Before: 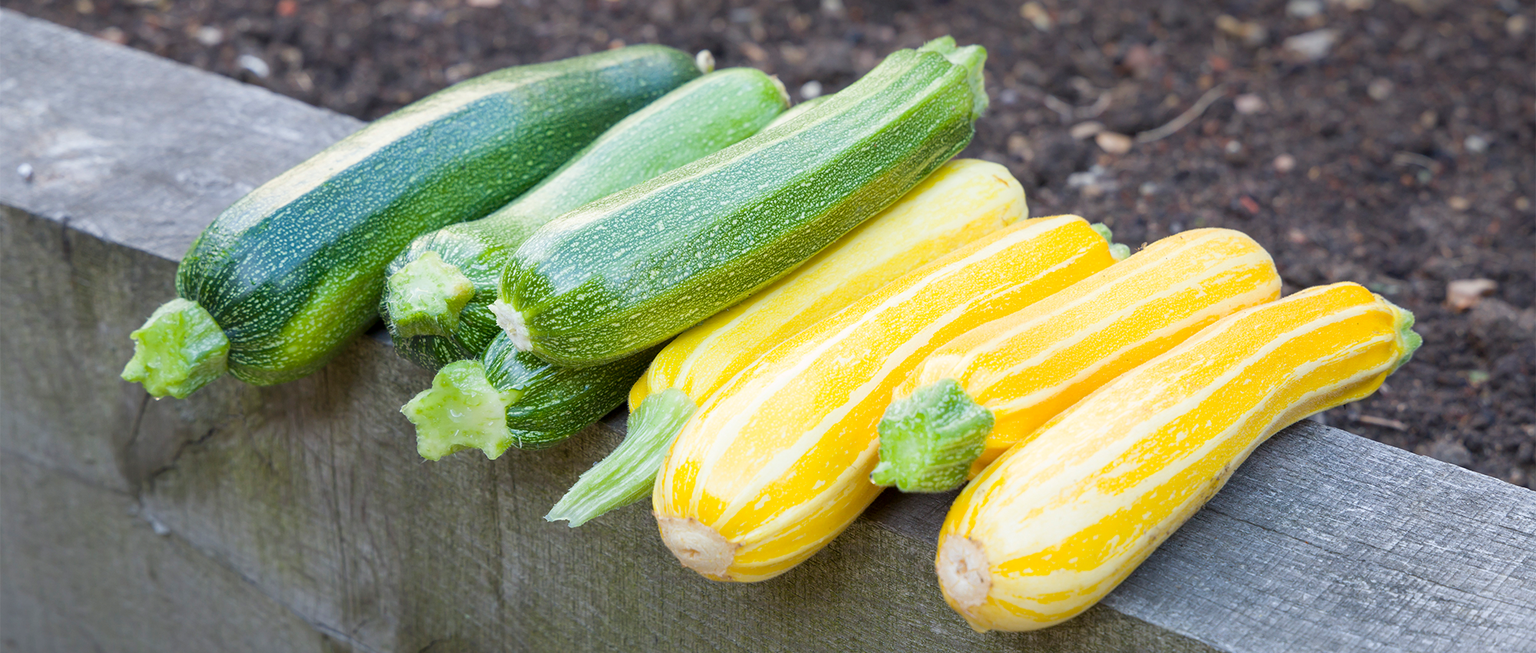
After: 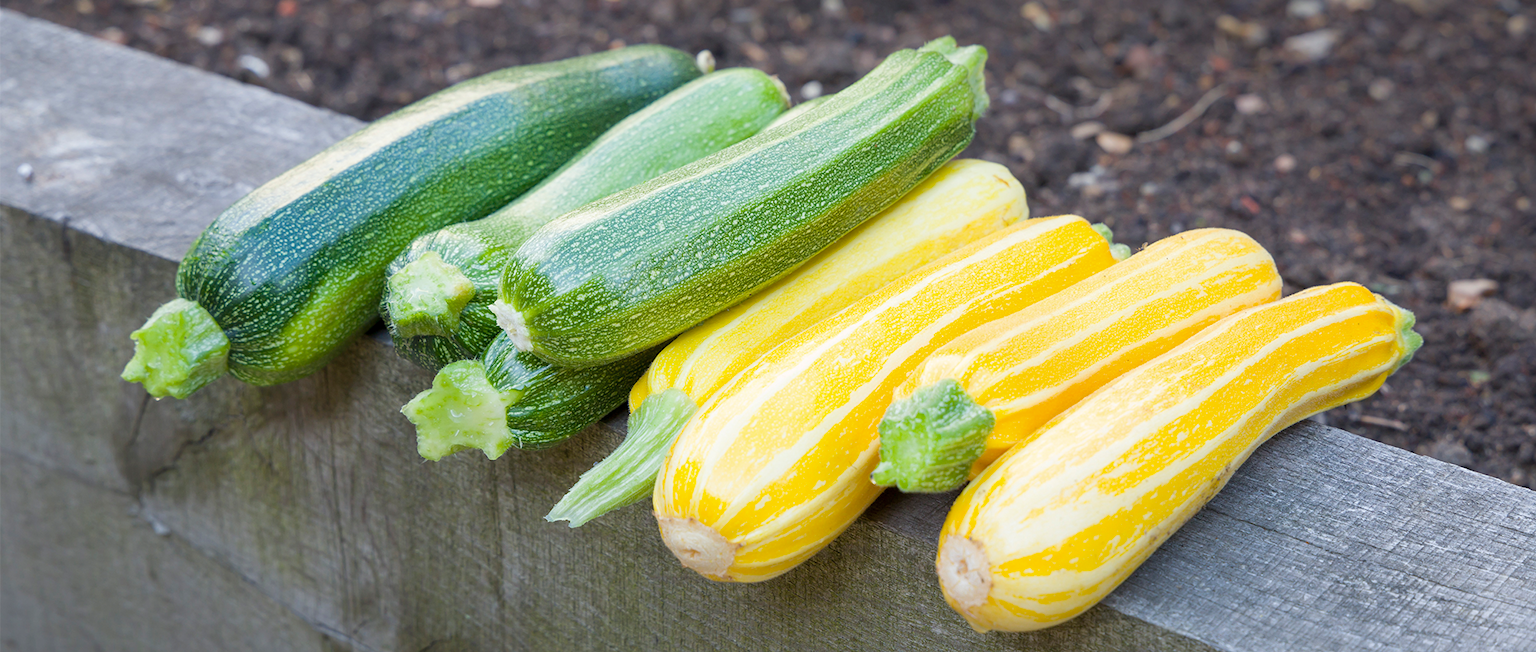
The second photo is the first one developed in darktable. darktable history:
shadows and highlights: shadows 25.59, highlights -23.72
